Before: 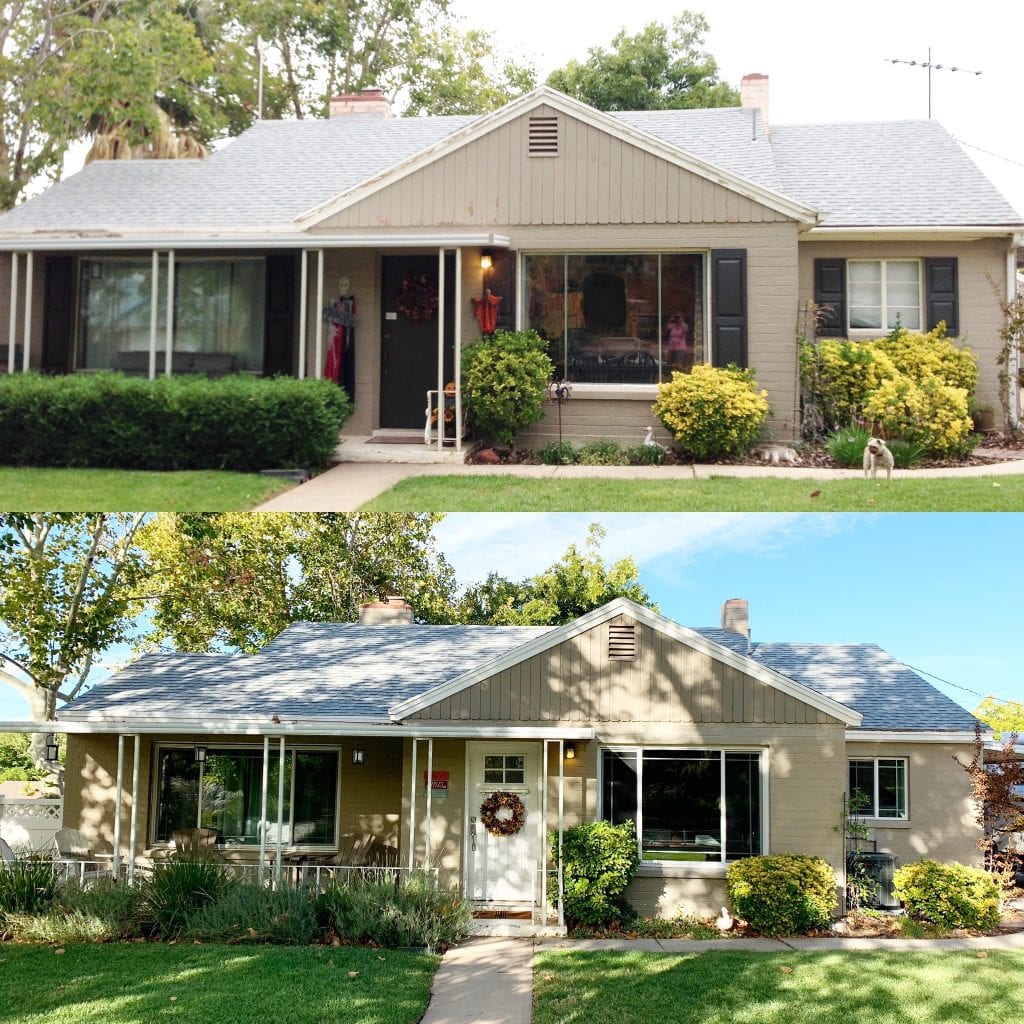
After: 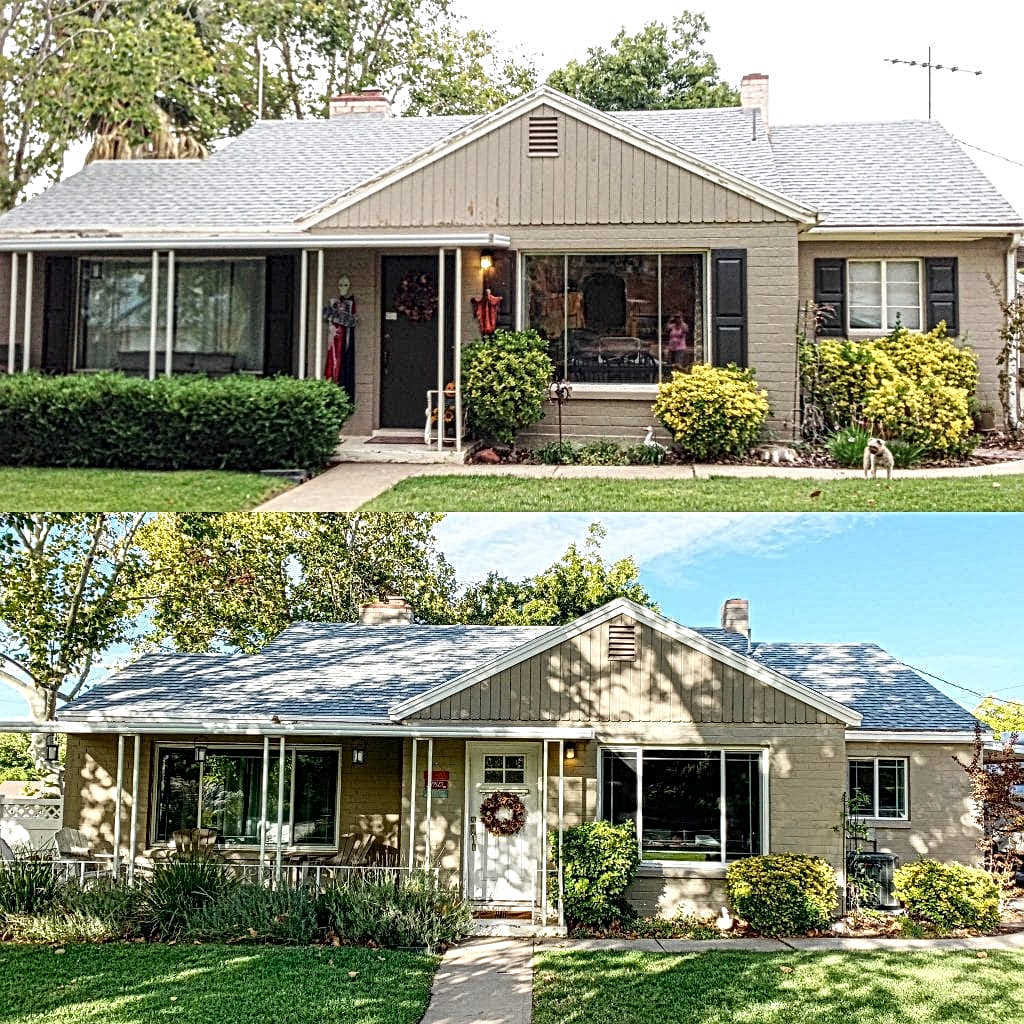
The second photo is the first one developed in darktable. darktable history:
local contrast: mode bilateral grid, contrast 20, coarseness 3, detail 298%, midtone range 0.2
